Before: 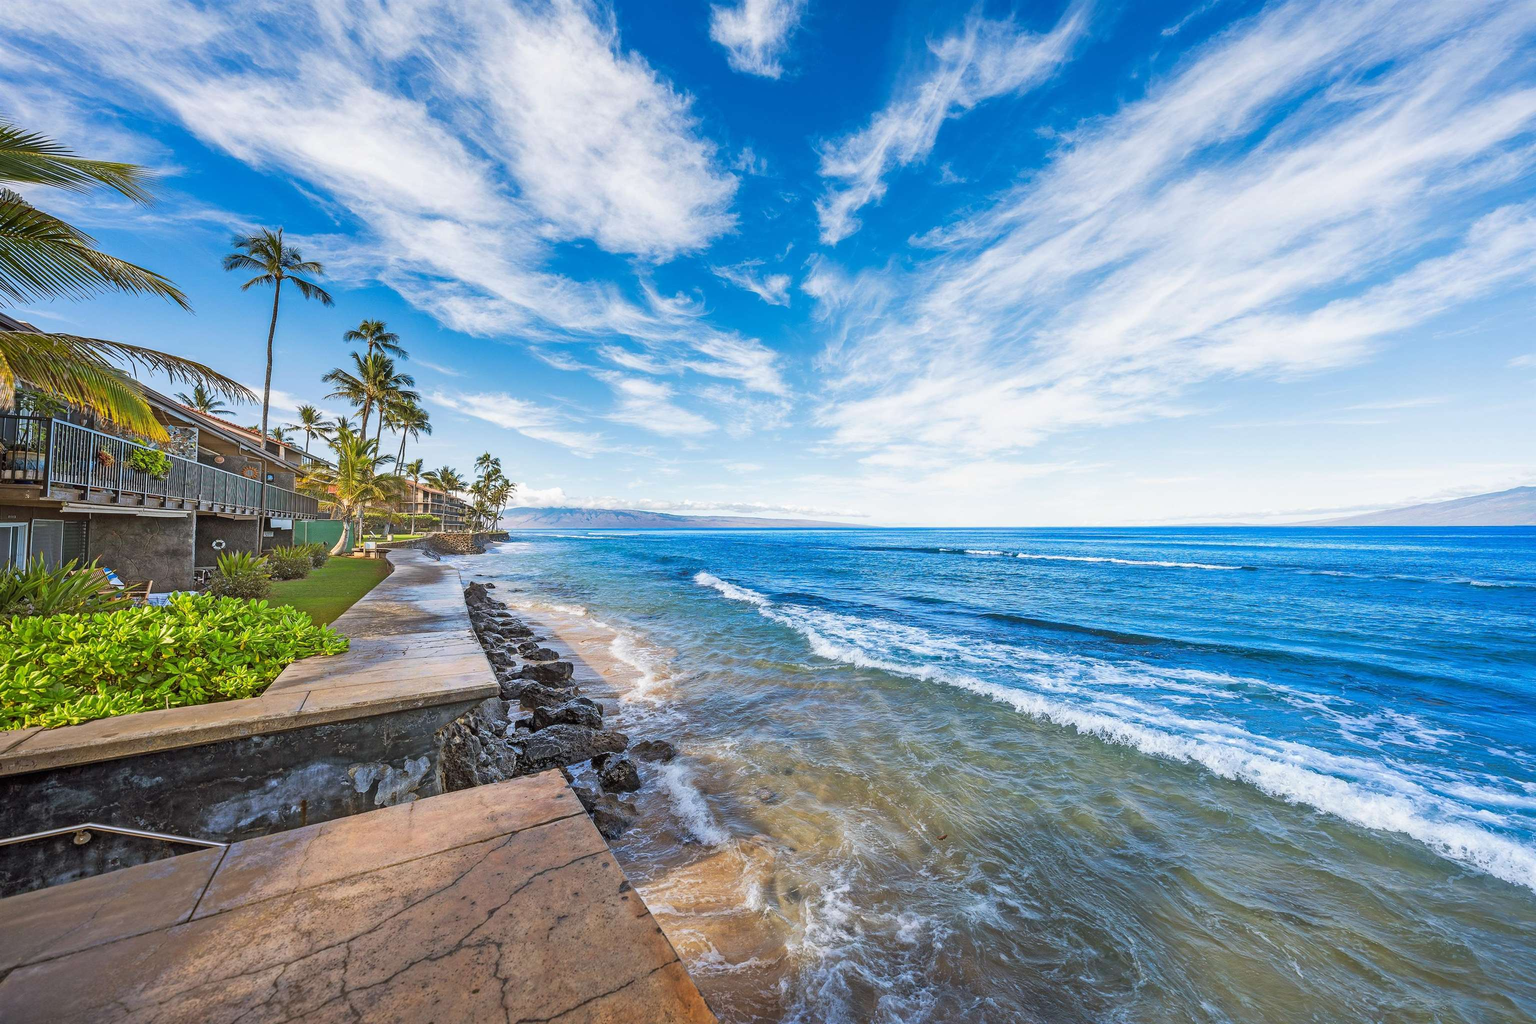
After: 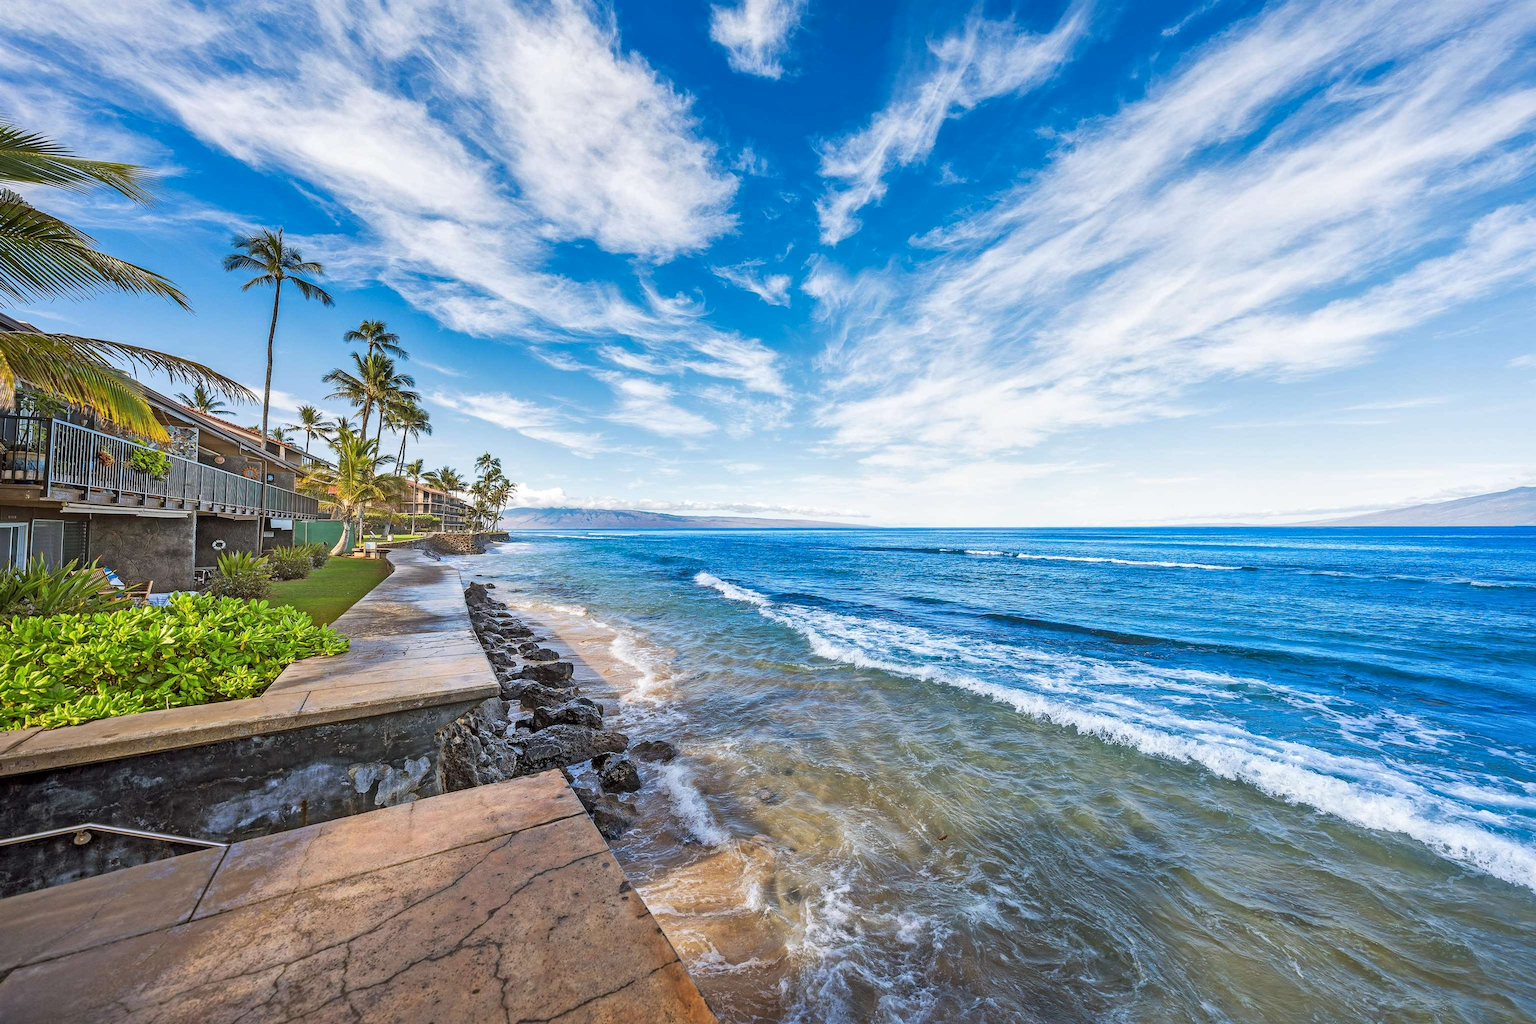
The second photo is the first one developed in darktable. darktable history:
local contrast: mode bilateral grid, contrast 19, coarseness 50, detail 121%, midtone range 0.2
